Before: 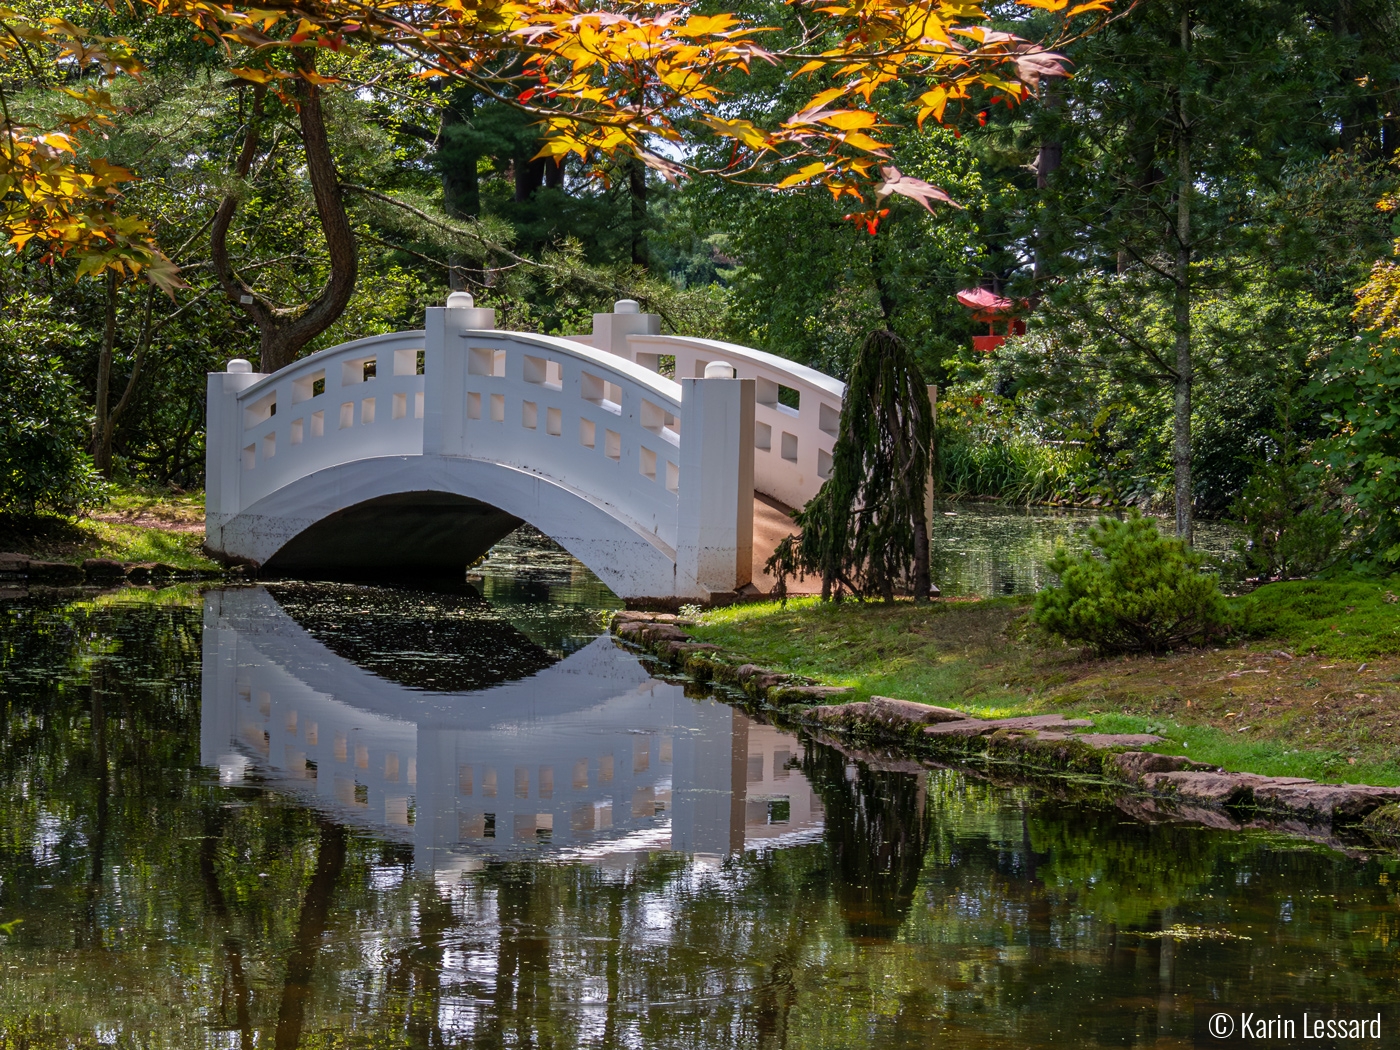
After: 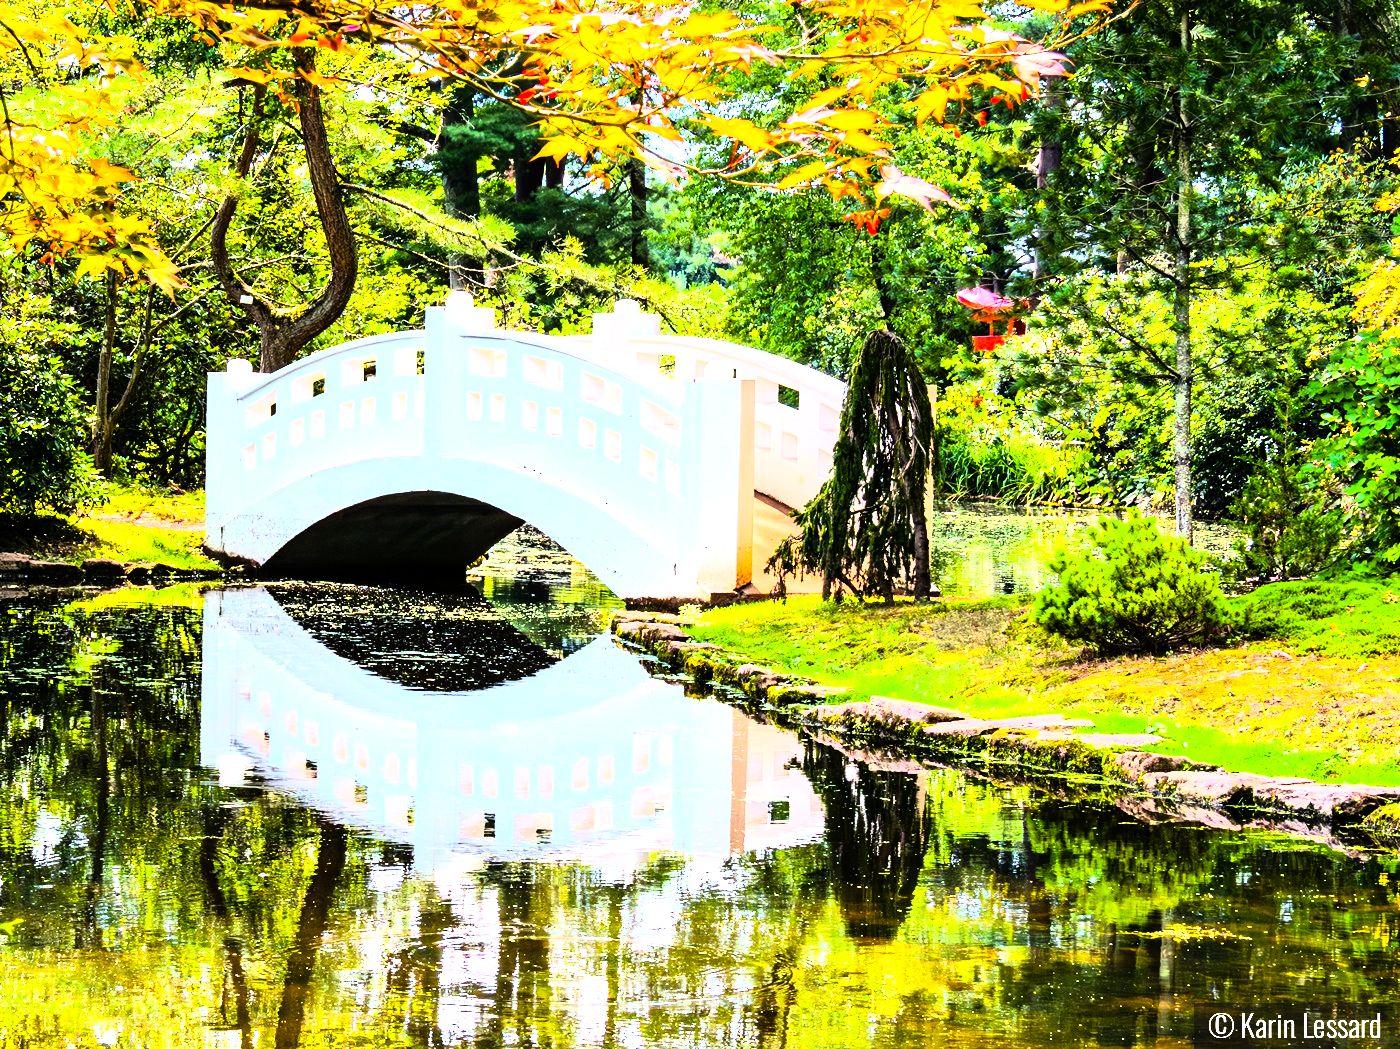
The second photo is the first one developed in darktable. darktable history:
exposure: exposure 0.15 EV, compensate highlight preservation false
crop: bottom 0.071%
rgb curve: curves: ch0 [(0, 0) (0.21, 0.15) (0.24, 0.21) (0.5, 0.75) (0.75, 0.96) (0.89, 0.99) (1, 1)]; ch1 [(0, 0.02) (0.21, 0.13) (0.25, 0.2) (0.5, 0.67) (0.75, 0.9) (0.89, 0.97) (1, 1)]; ch2 [(0, 0.02) (0.21, 0.13) (0.25, 0.2) (0.5, 0.67) (0.75, 0.9) (0.89, 0.97) (1, 1)], compensate middle gray true
color balance rgb: perceptual saturation grading › global saturation 25%, perceptual brilliance grading › global brilliance 35%, perceptual brilliance grading › highlights 50%, perceptual brilliance grading › mid-tones 60%, perceptual brilliance grading › shadows 35%, global vibrance 20%
